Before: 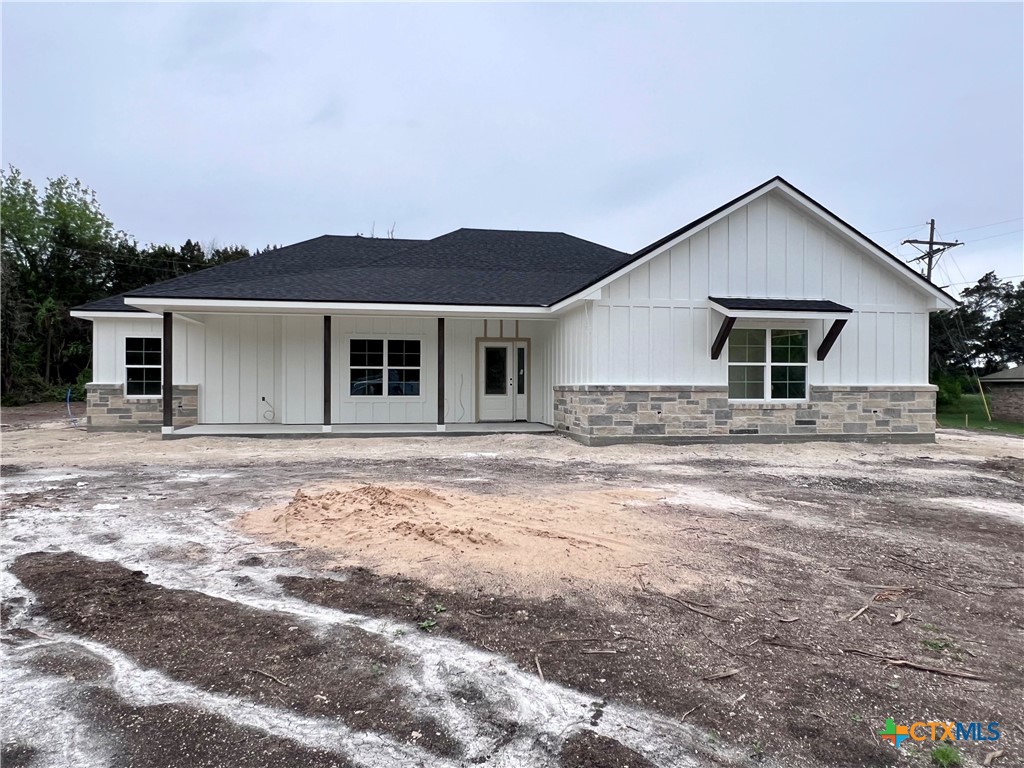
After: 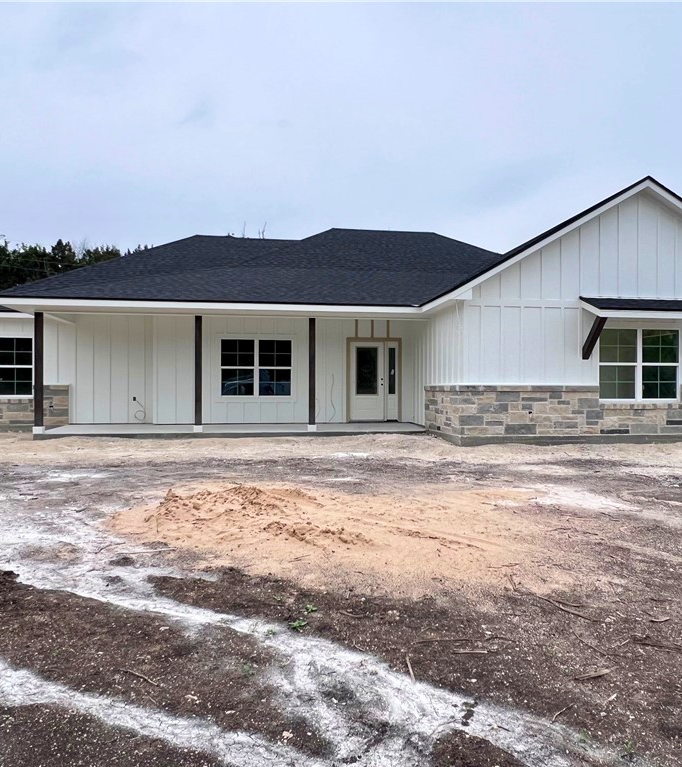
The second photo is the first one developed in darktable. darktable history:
crop and rotate: left 12.673%, right 20.66%
velvia: on, module defaults
